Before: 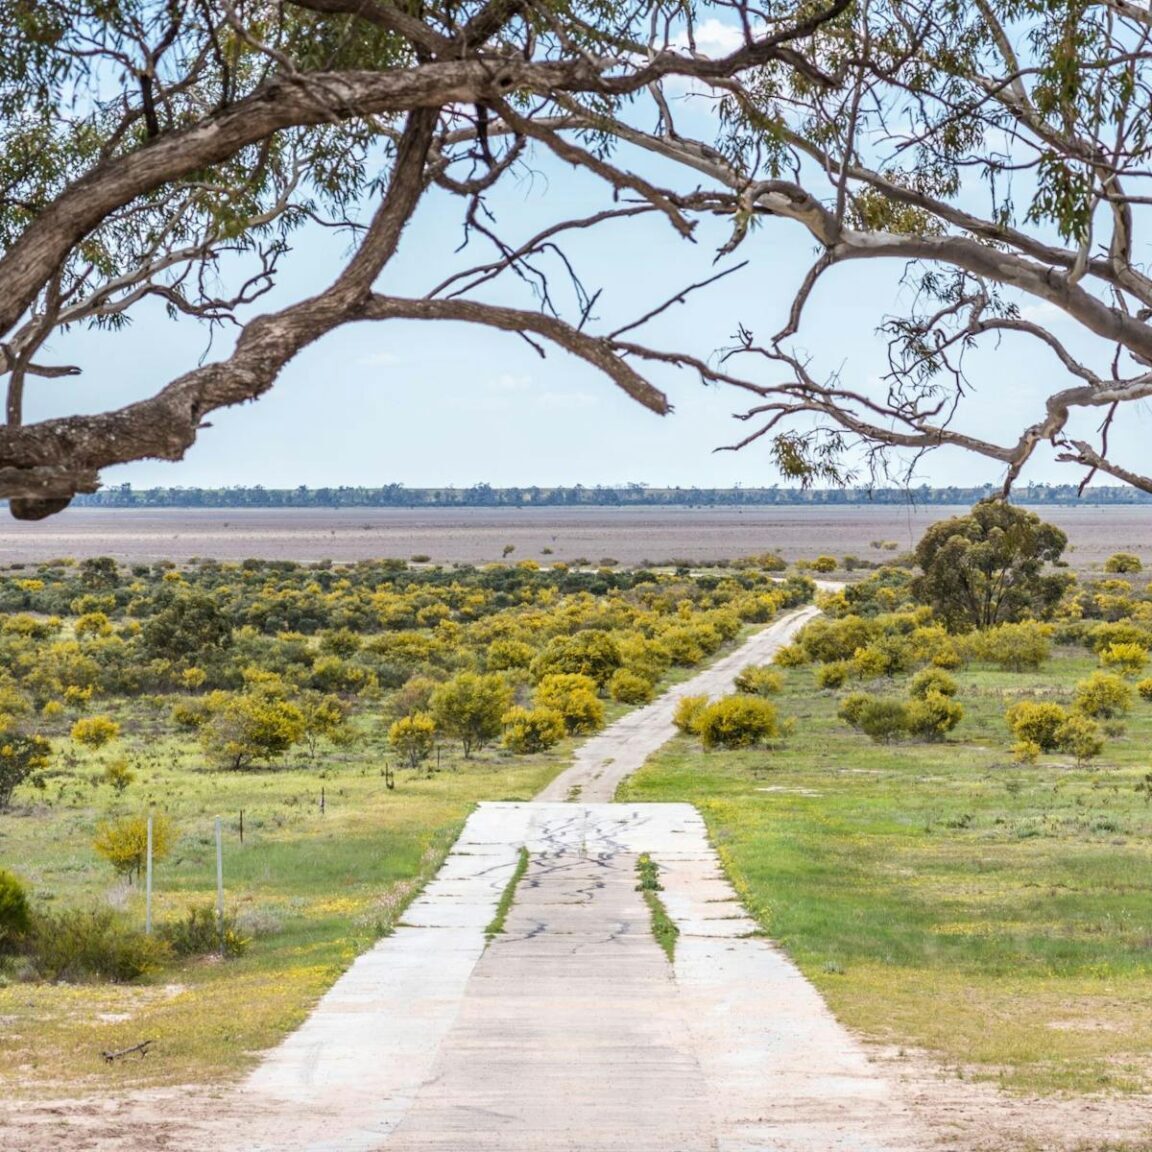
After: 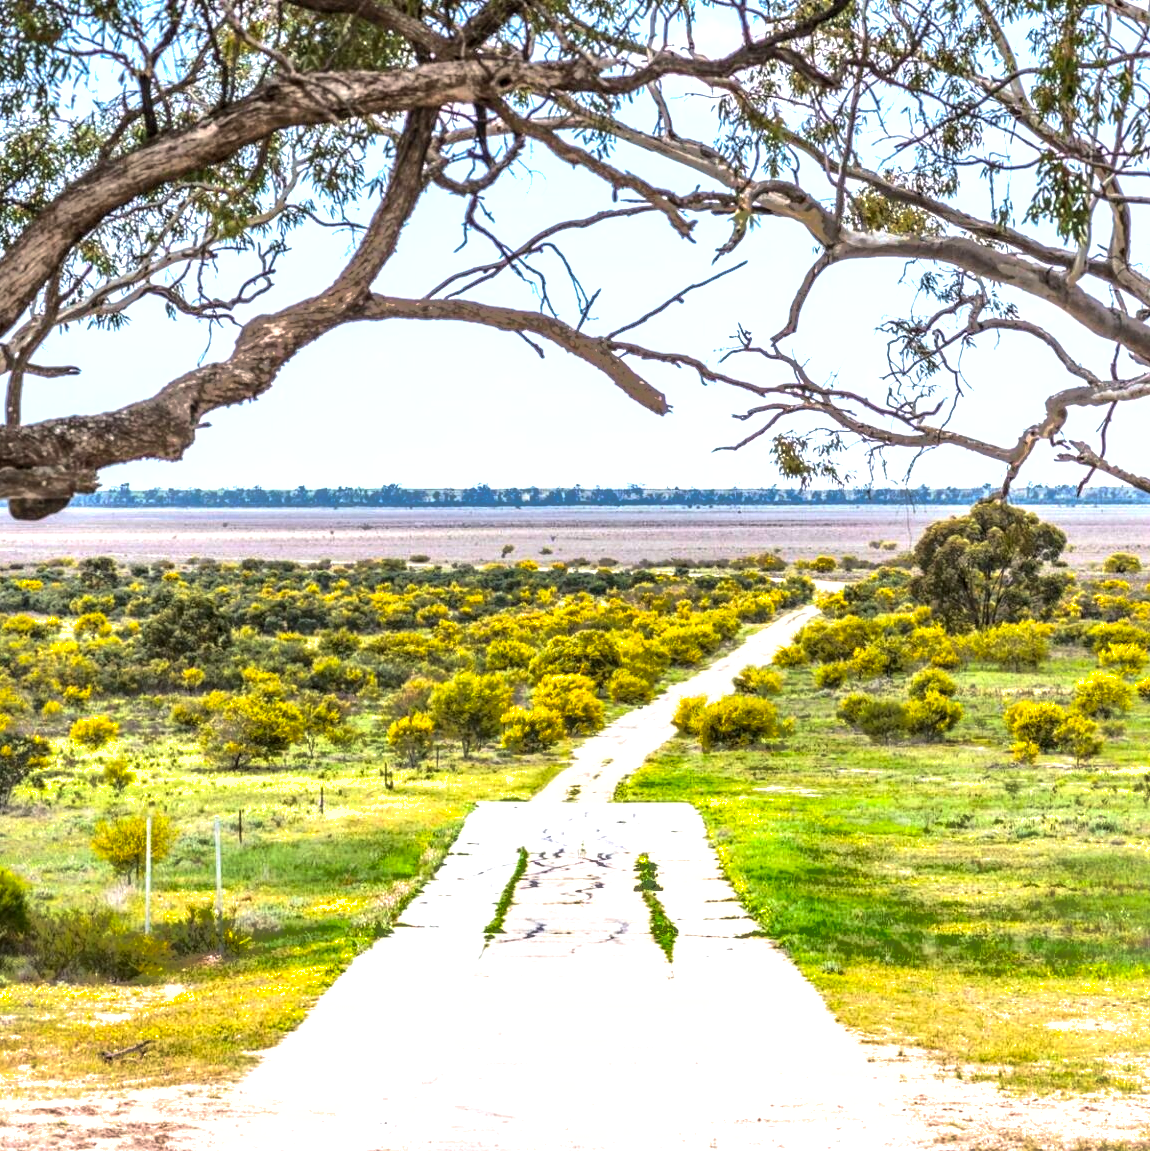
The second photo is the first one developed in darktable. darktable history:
contrast brightness saturation: contrast 0.202, brightness 0.159, saturation 0.216
local contrast: detail 130%
shadows and highlights: shadows 39.92, highlights -59.68
exposure: exposure 0.203 EV, compensate exposure bias true, compensate highlight preservation false
tone equalizer: -8 EV -0.722 EV, -7 EV -0.725 EV, -6 EV -0.565 EV, -5 EV -0.409 EV, -3 EV 0.395 EV, -2 EV 0.6 EV, -1 EV 0.689 EV, +0 EV 0.76 EV, edges refinement/feathering 500, mask exposure compensation -1.57 EV, preserve details no
crop and rotate: left 0.135%, bottom 0%
